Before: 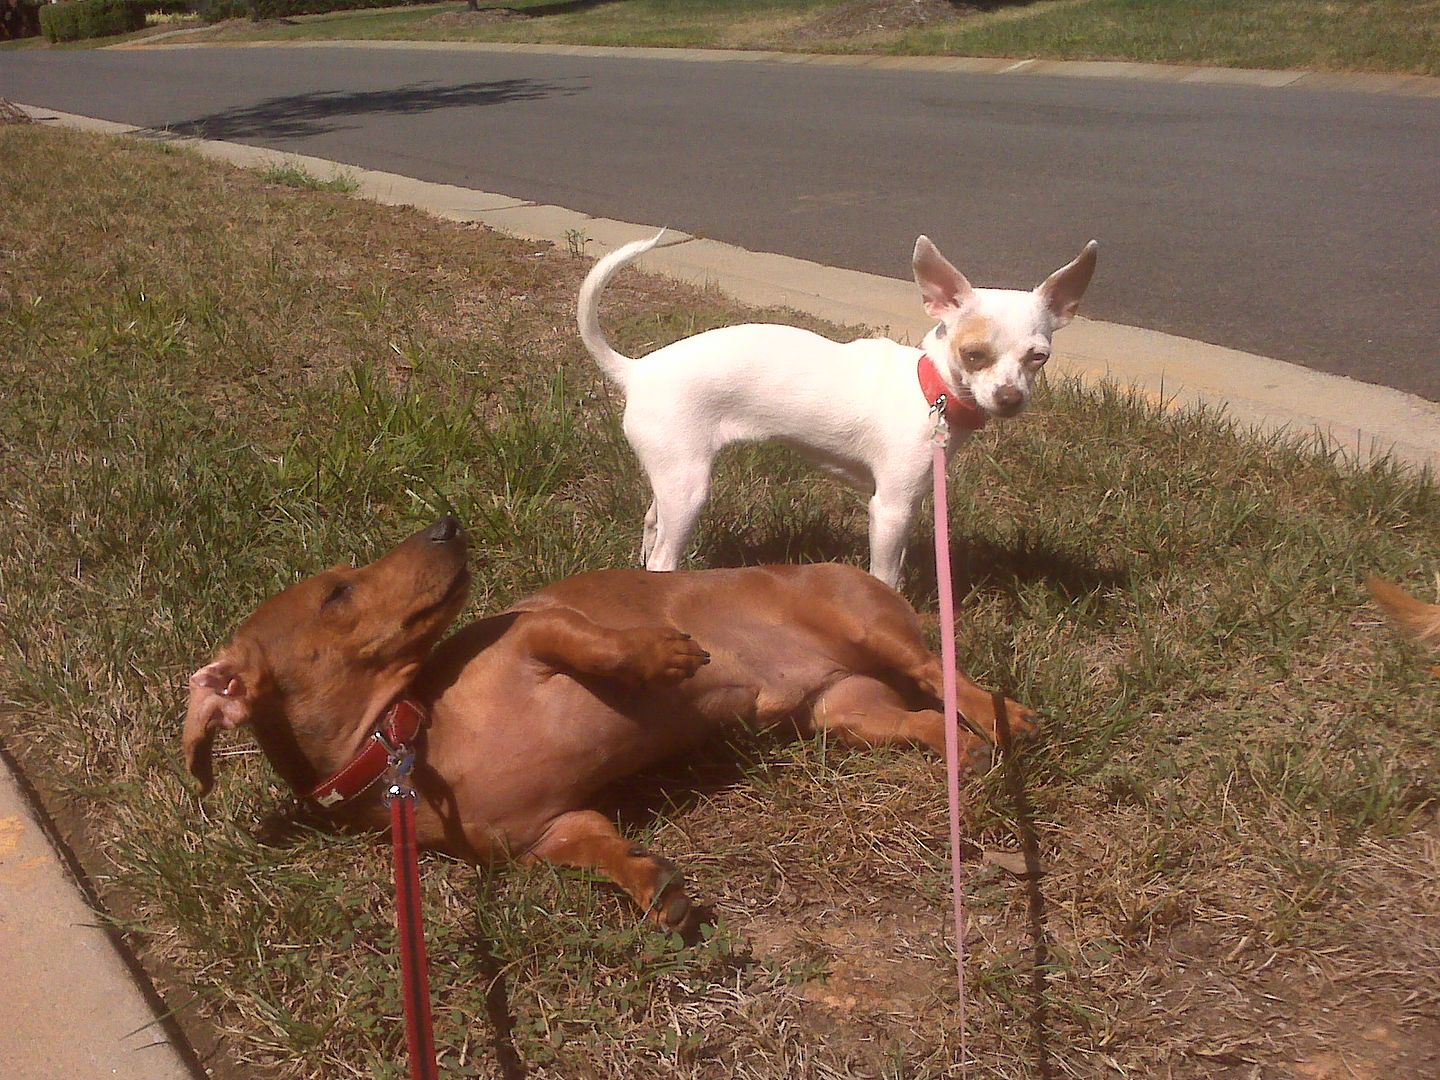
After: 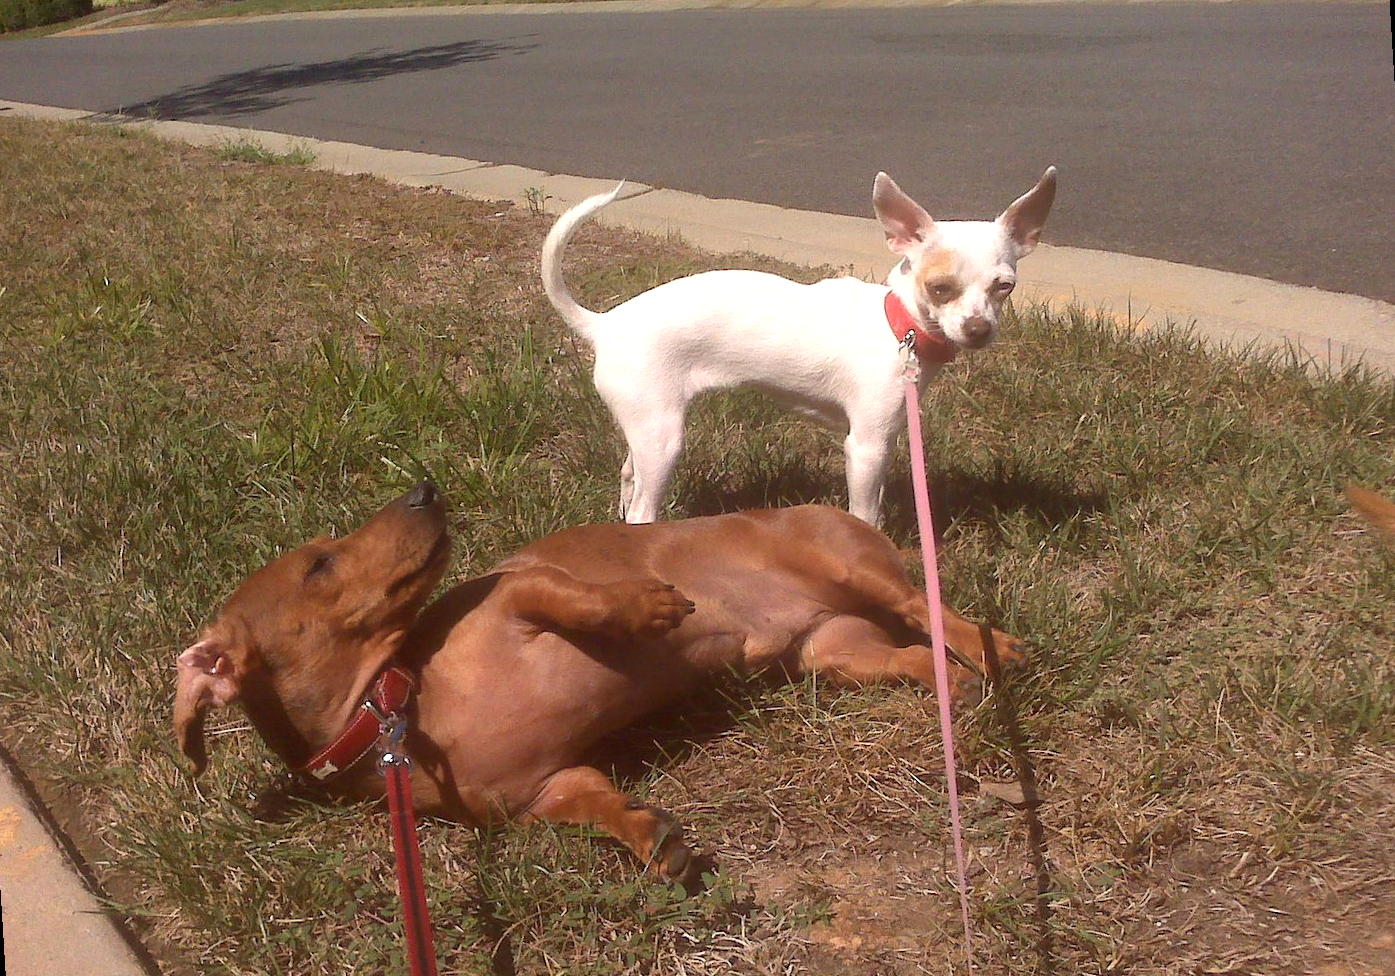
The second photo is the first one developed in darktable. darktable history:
rotate and perspective: rotation -3.52°, crop left 0.036, crop right 0.964, crop top 0.081, crop bottom 0.919
exposure: exposure 0.2 EV, compensate highlight preservation false
